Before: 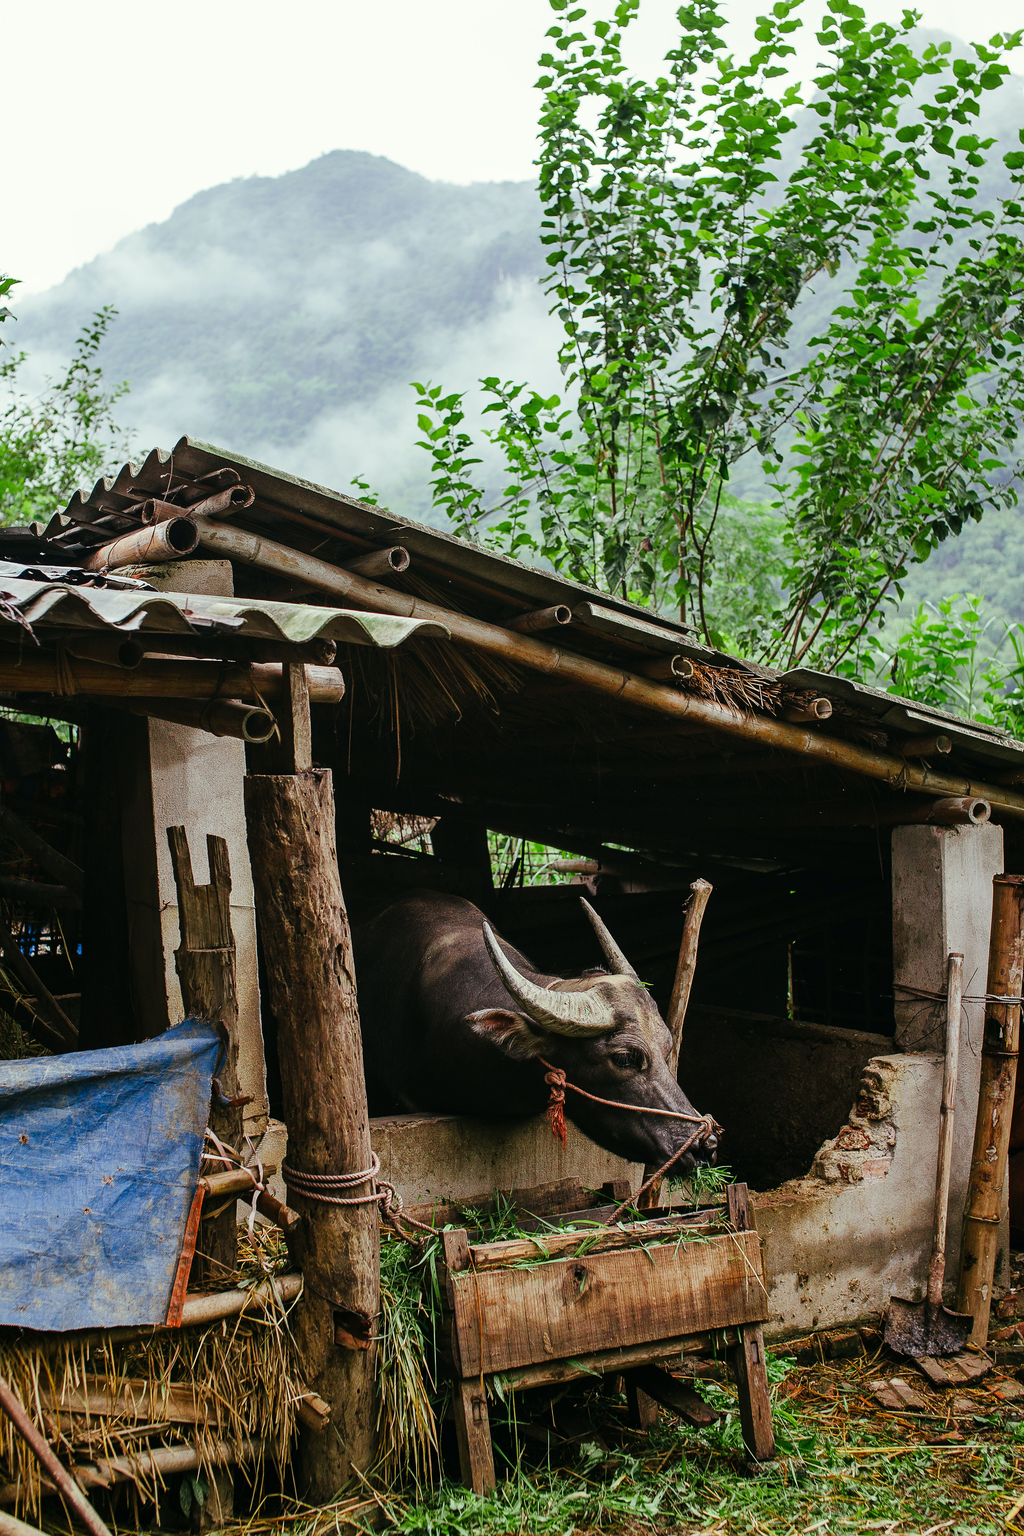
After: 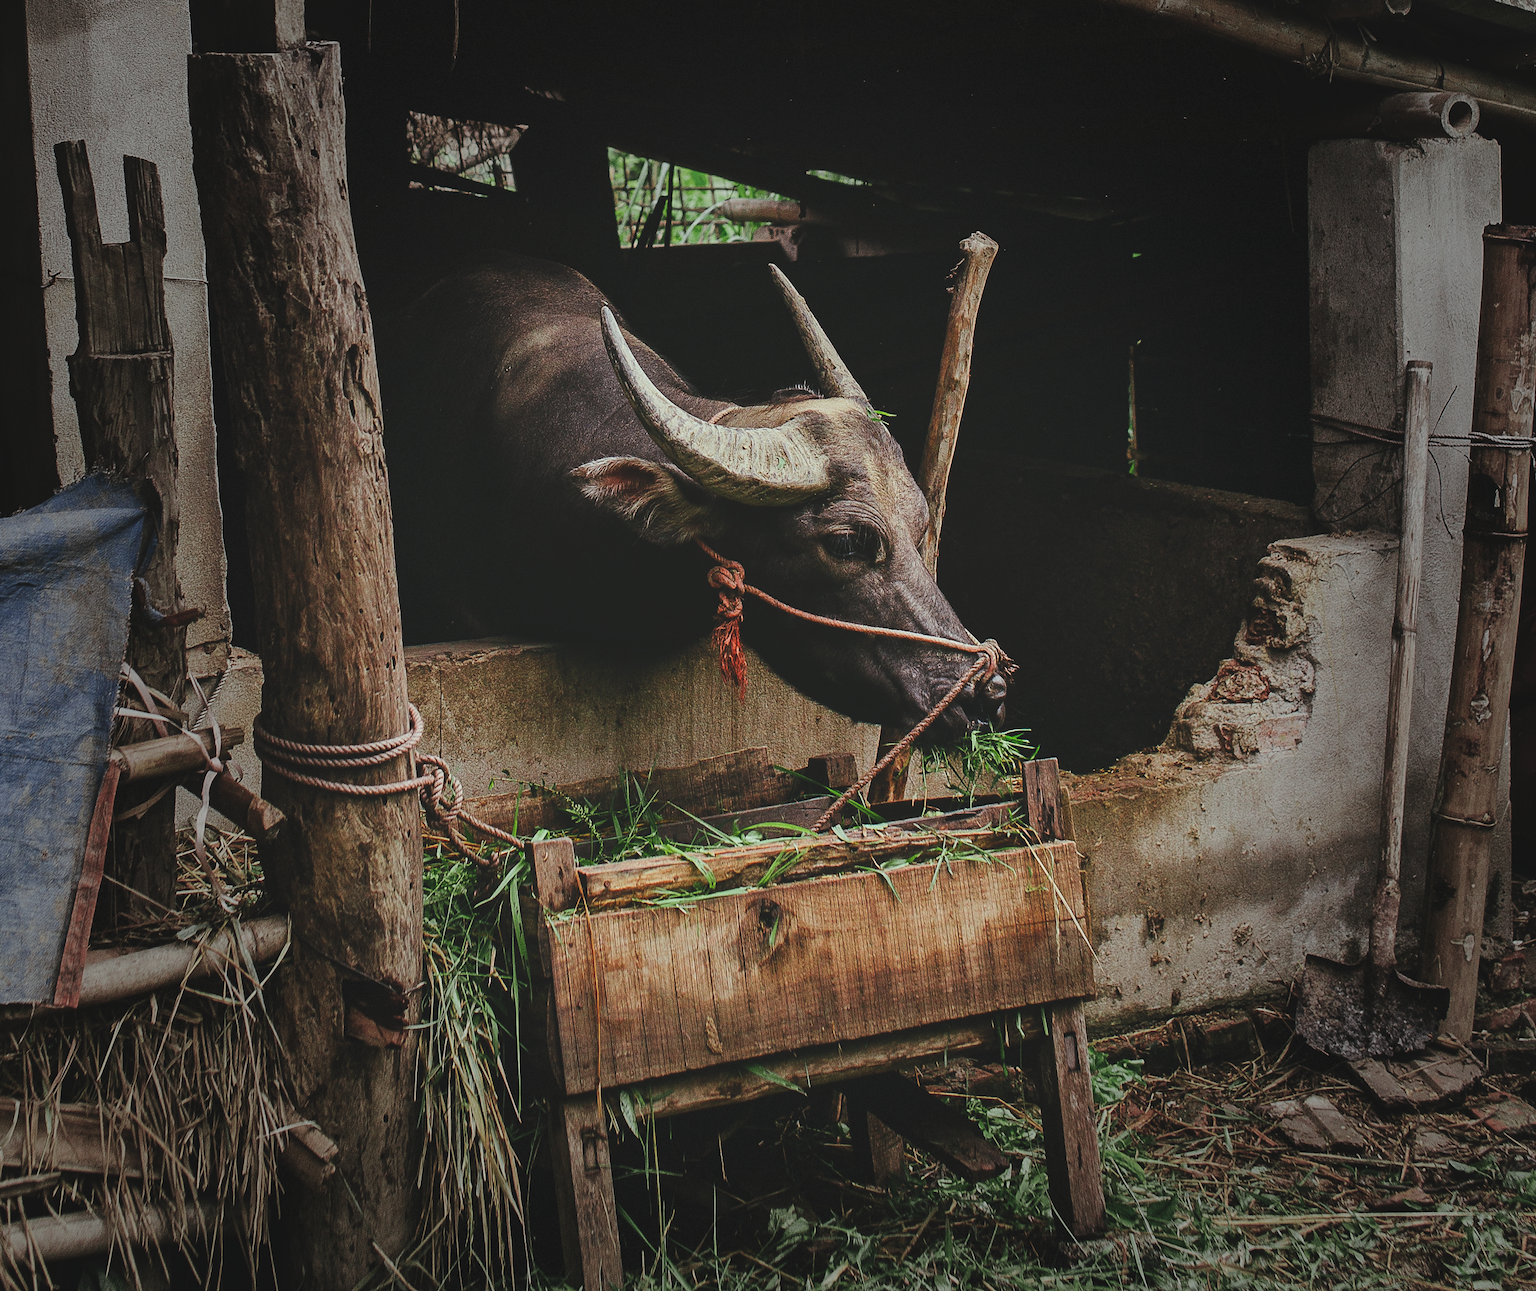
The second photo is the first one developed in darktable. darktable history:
vignetting: fall-off start 34.21%, fall-off radius 64.56%, width/height ratio 0.96, dithering 8-bit output, unbound false
exposure: black level correction -0.015, exposure -0.135 EV, compensate exposure bias true, compensate highlight preservation false
crop and rotate: left 13.238%, top 48.49%, bottom 2.886%
